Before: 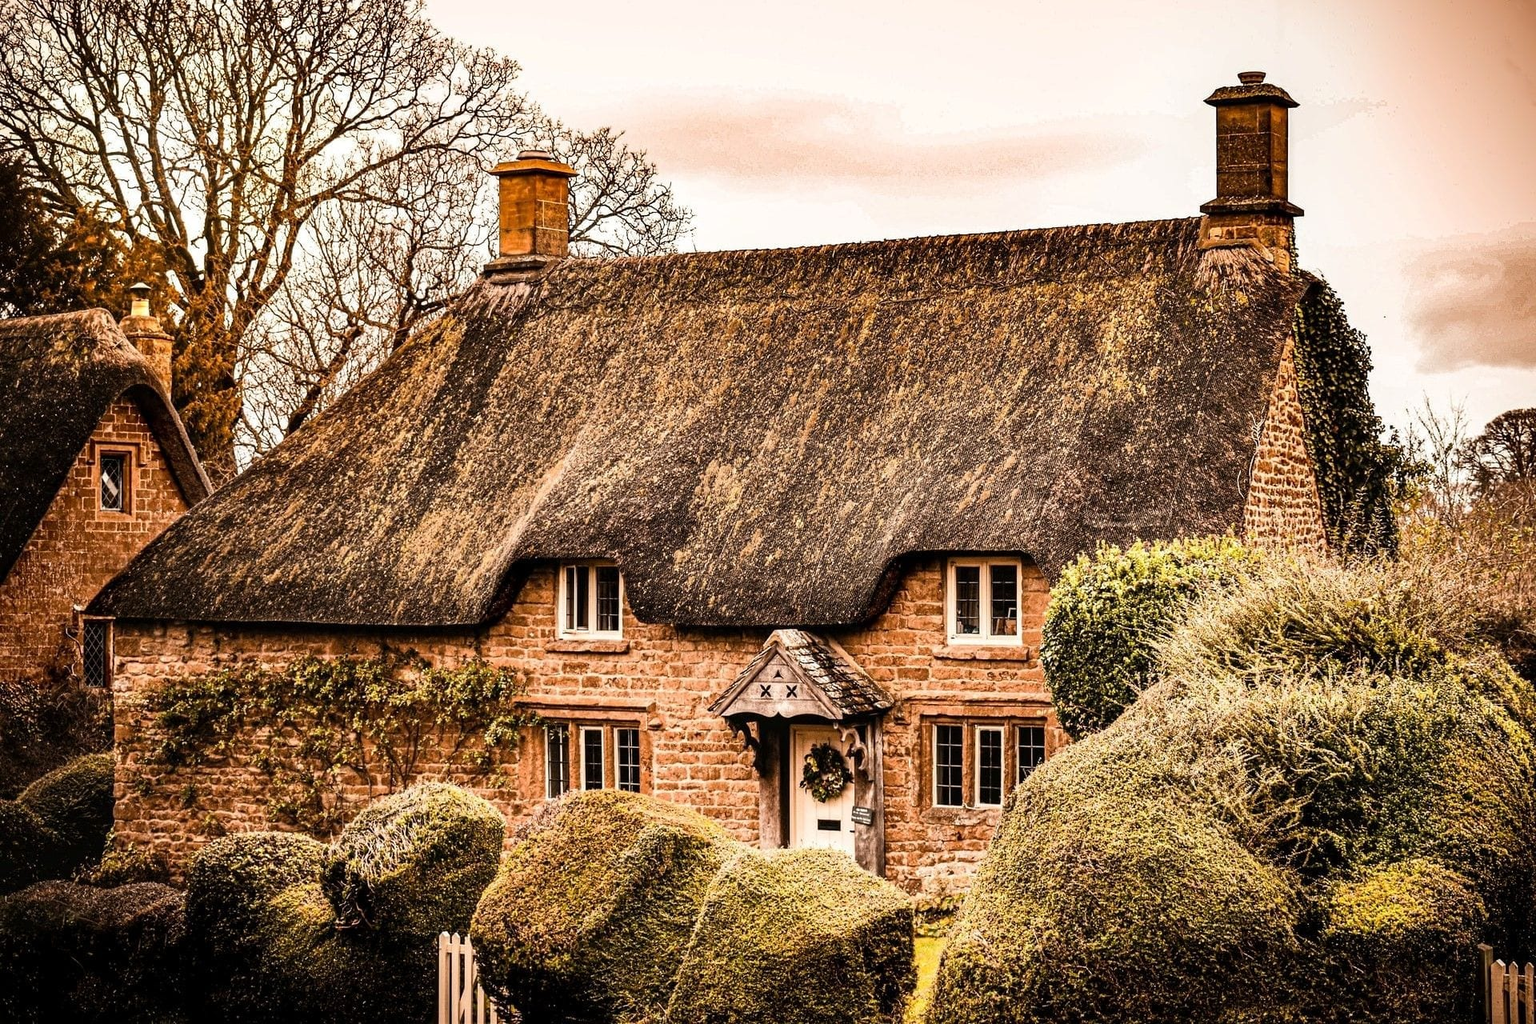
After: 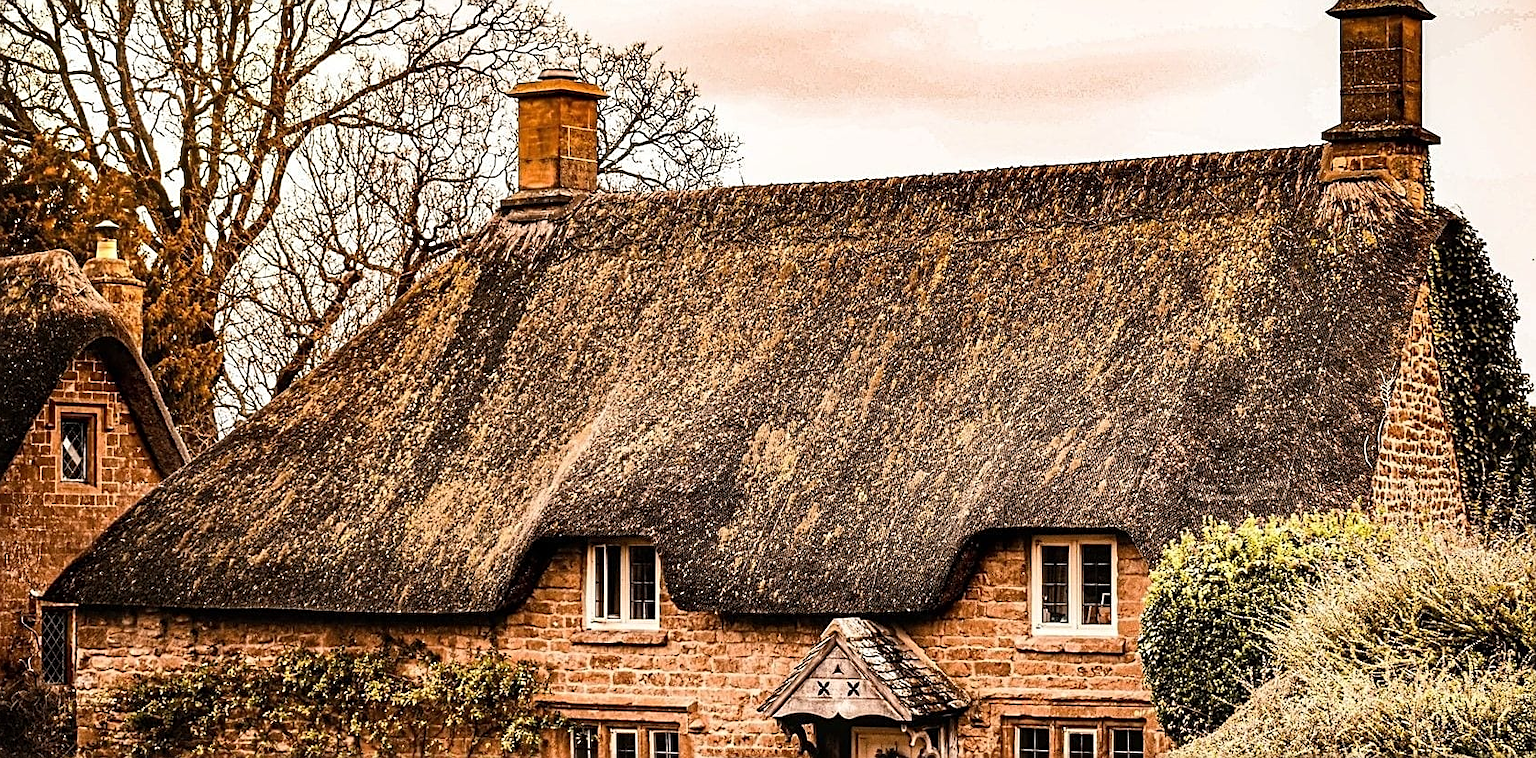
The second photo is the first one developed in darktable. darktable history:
sharpen: on, module defaults
crop: left 3.111%, top 8.875%, right 9.607%, bottom 26.453%
